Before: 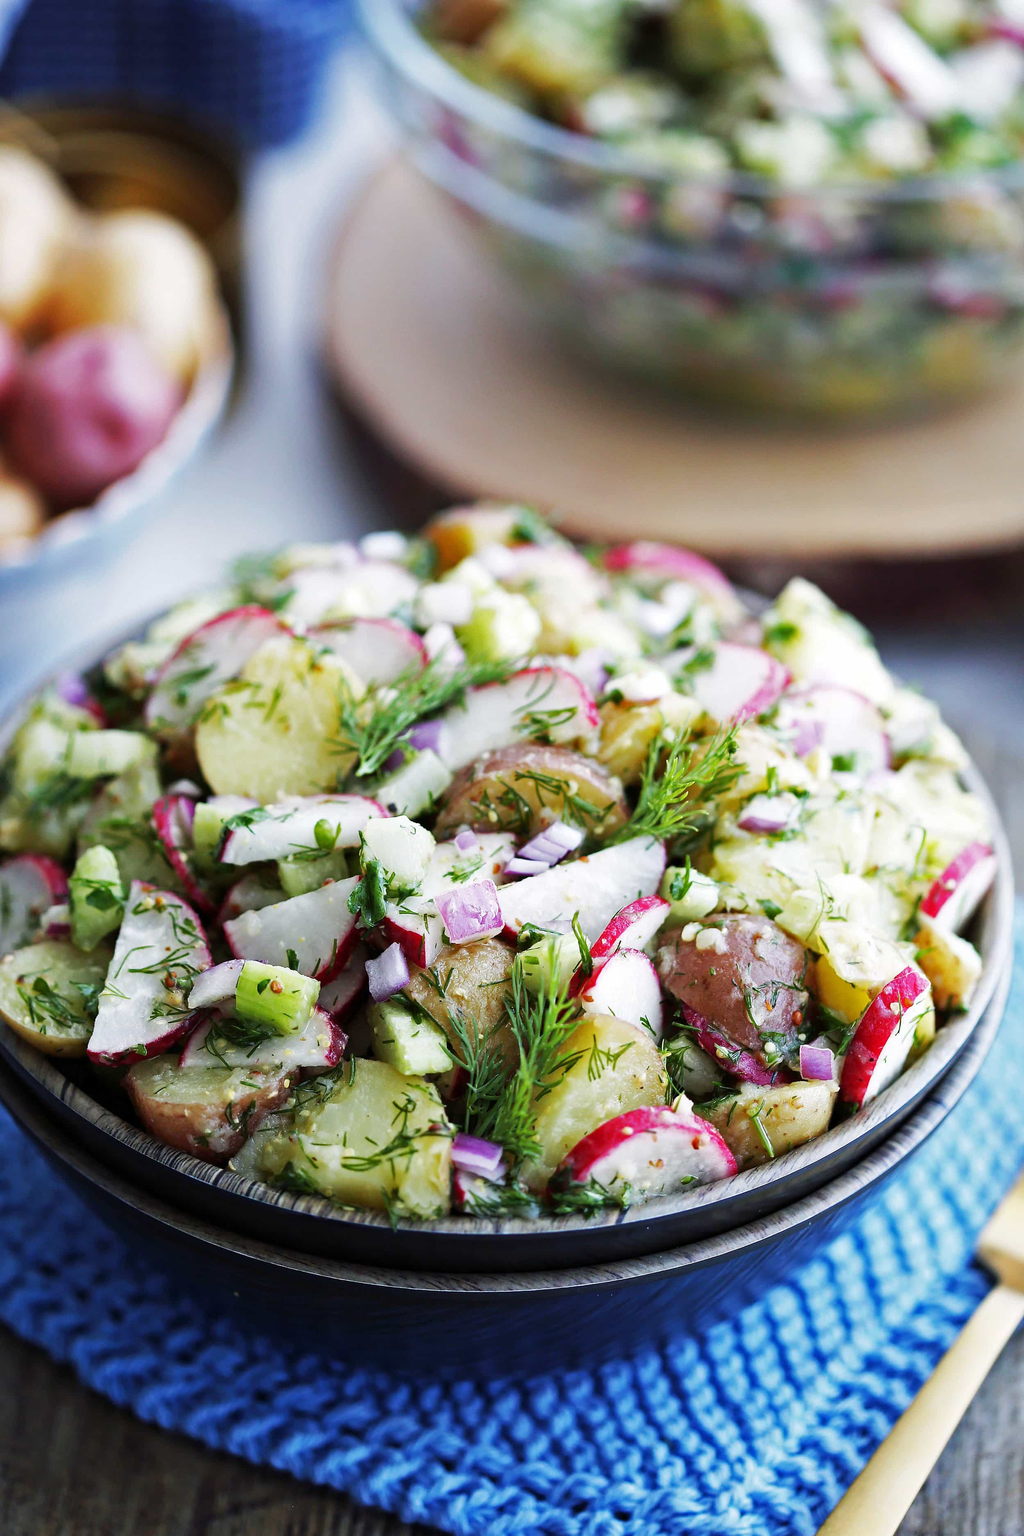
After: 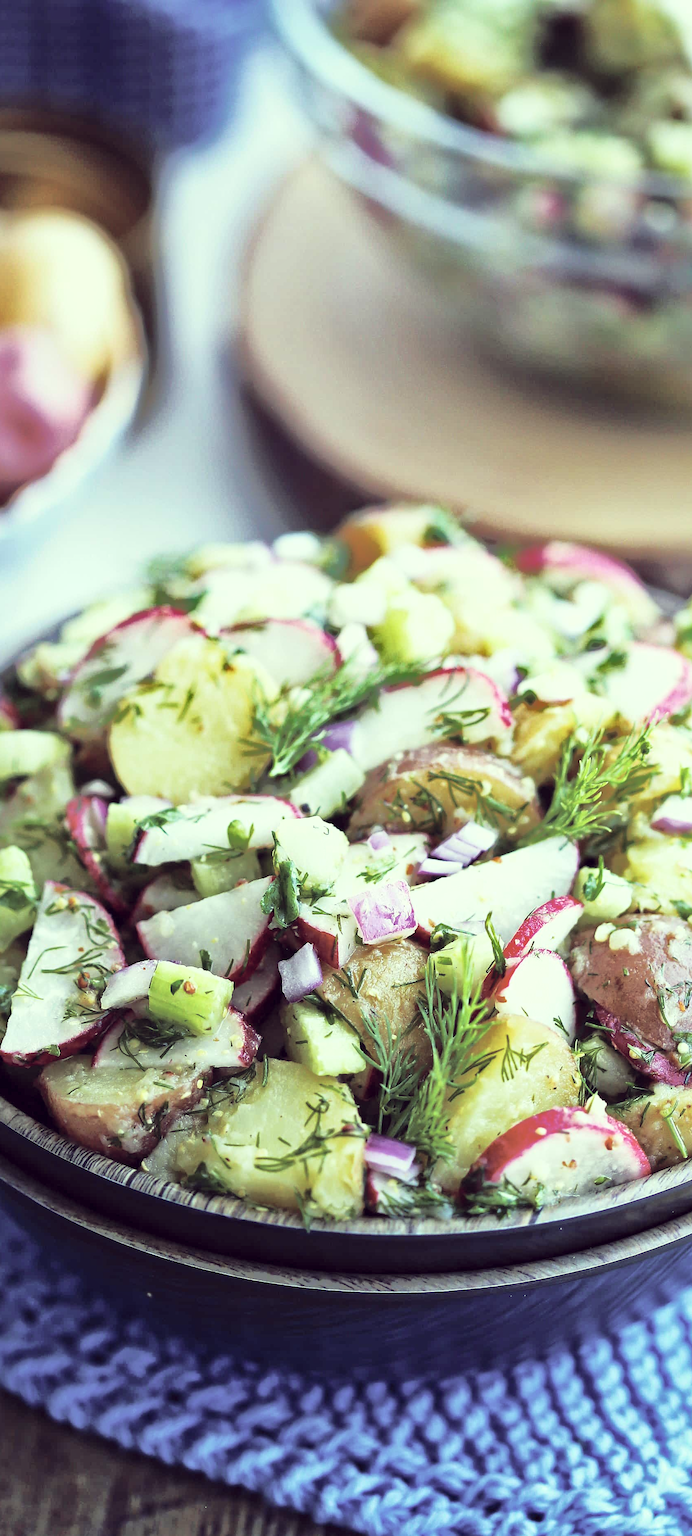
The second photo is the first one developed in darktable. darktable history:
color correction: highlights a* -20.28, highlights b* 21.04, shadows a* 19.31, shadows b* -20.3, saturation 0.45
shadows and highlights: shadows 59.41, highlights -59.92
contrast brightness saturation: contrast 0.037, saturation 0.157
crop and rotate: left 8.584%, right 23.796%
base curve: curves: ch0 [(0, 0) (0.028, 0.03) (0.105, 0.232) (0.387, 0.748) (0.754, 0.968) (1, 1)]
velvia: strength 15.53%
color calibration: illuminant same as pipeline (D50), adaptation XYZ, x 0.347, y 0.358, temperature 5012.74 K
